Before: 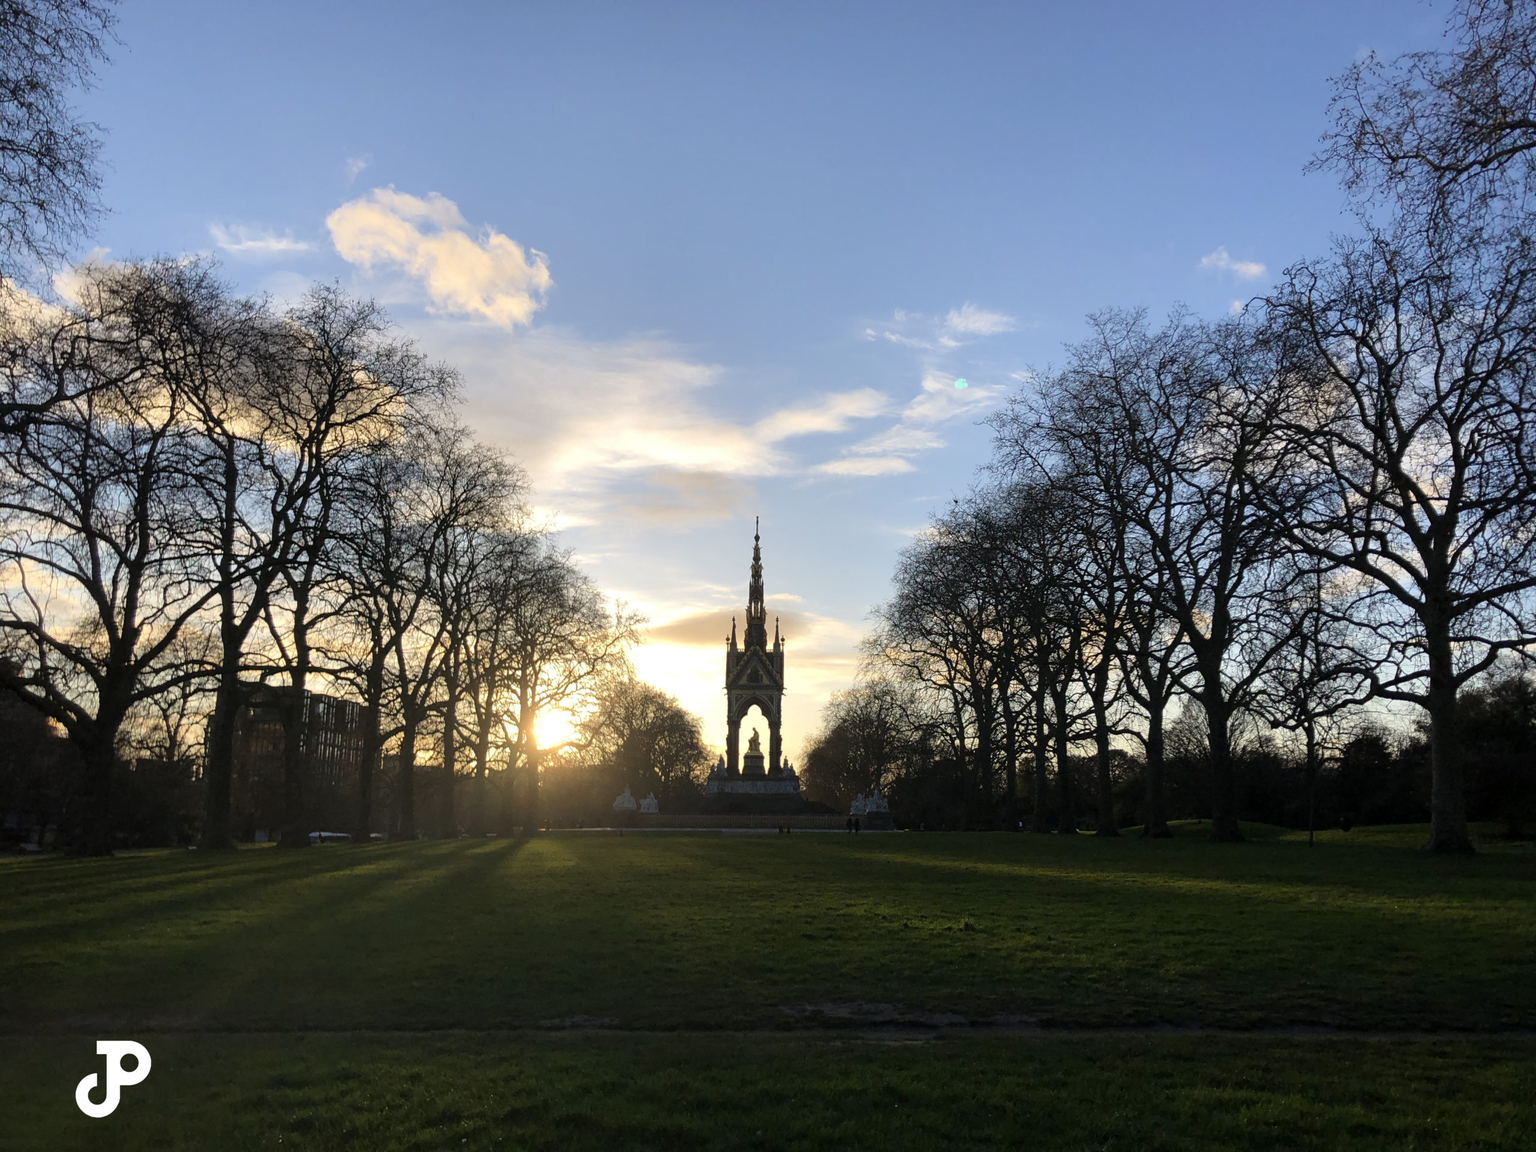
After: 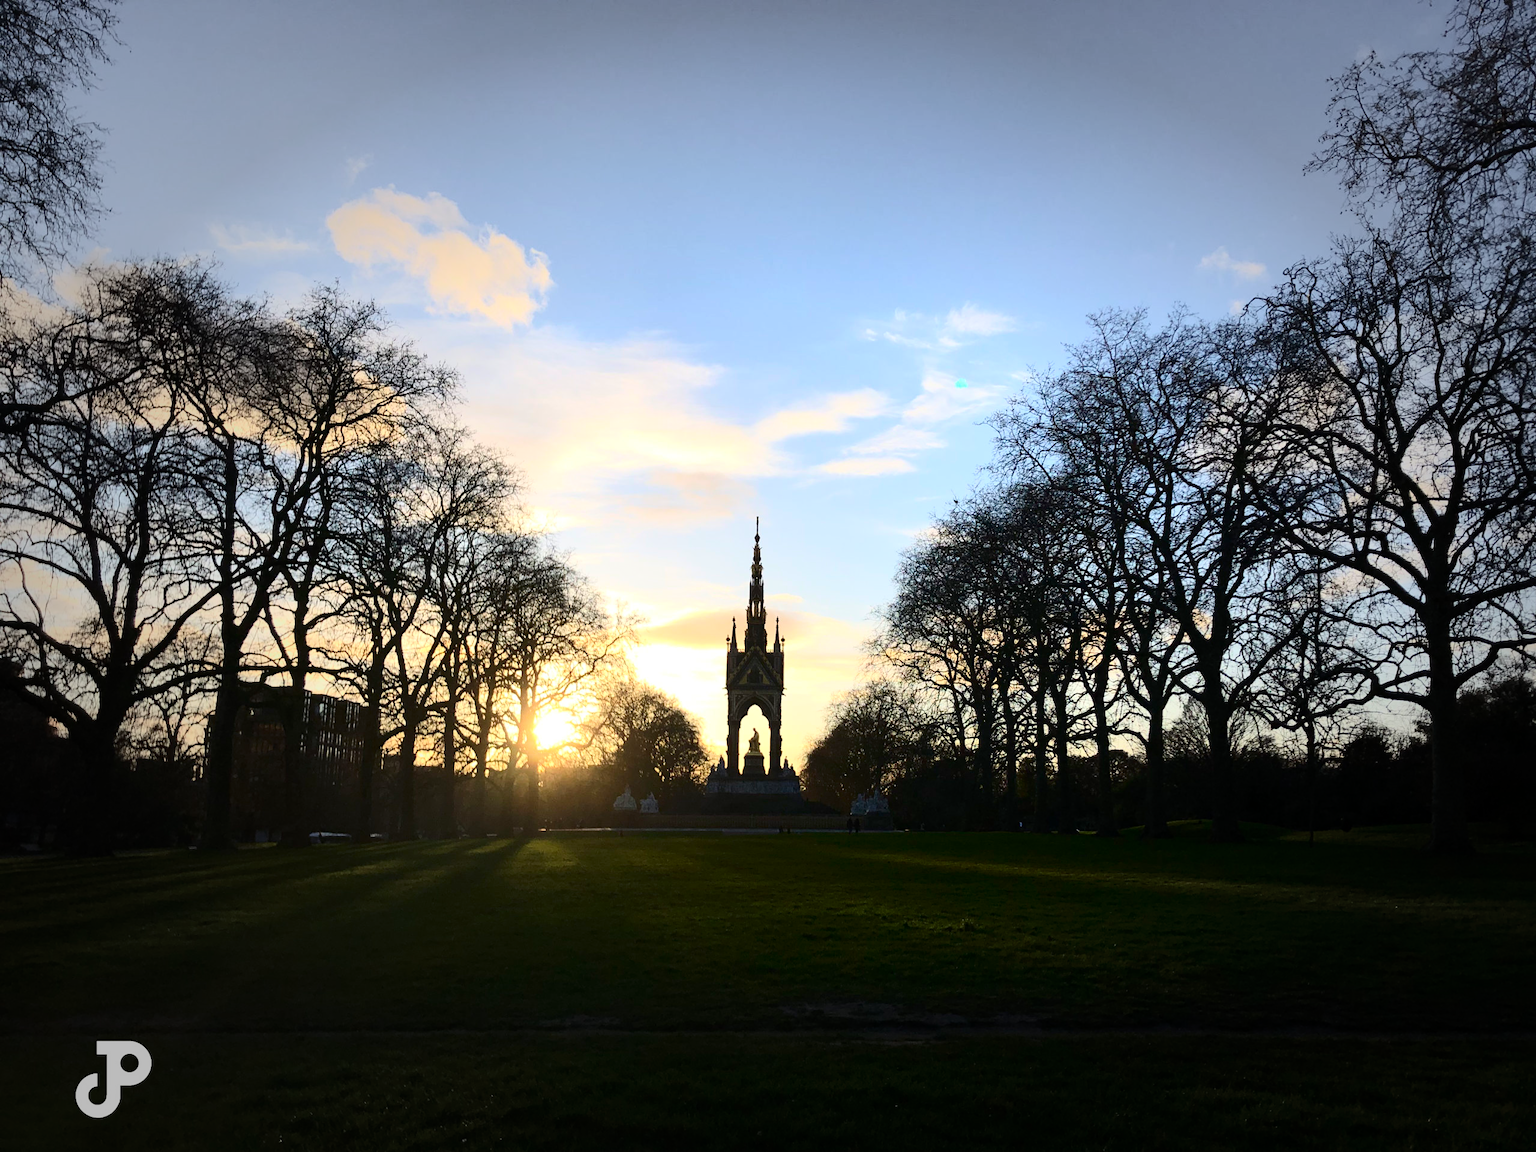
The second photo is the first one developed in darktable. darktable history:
vignetting: fall-off start 48.41%, automatic ratio true, width/height ratio 1.29, unbound false
white balance: emerald 1
contrast brightness saturation: contrast 0.4, brightness 0.1, saturation 0.21
